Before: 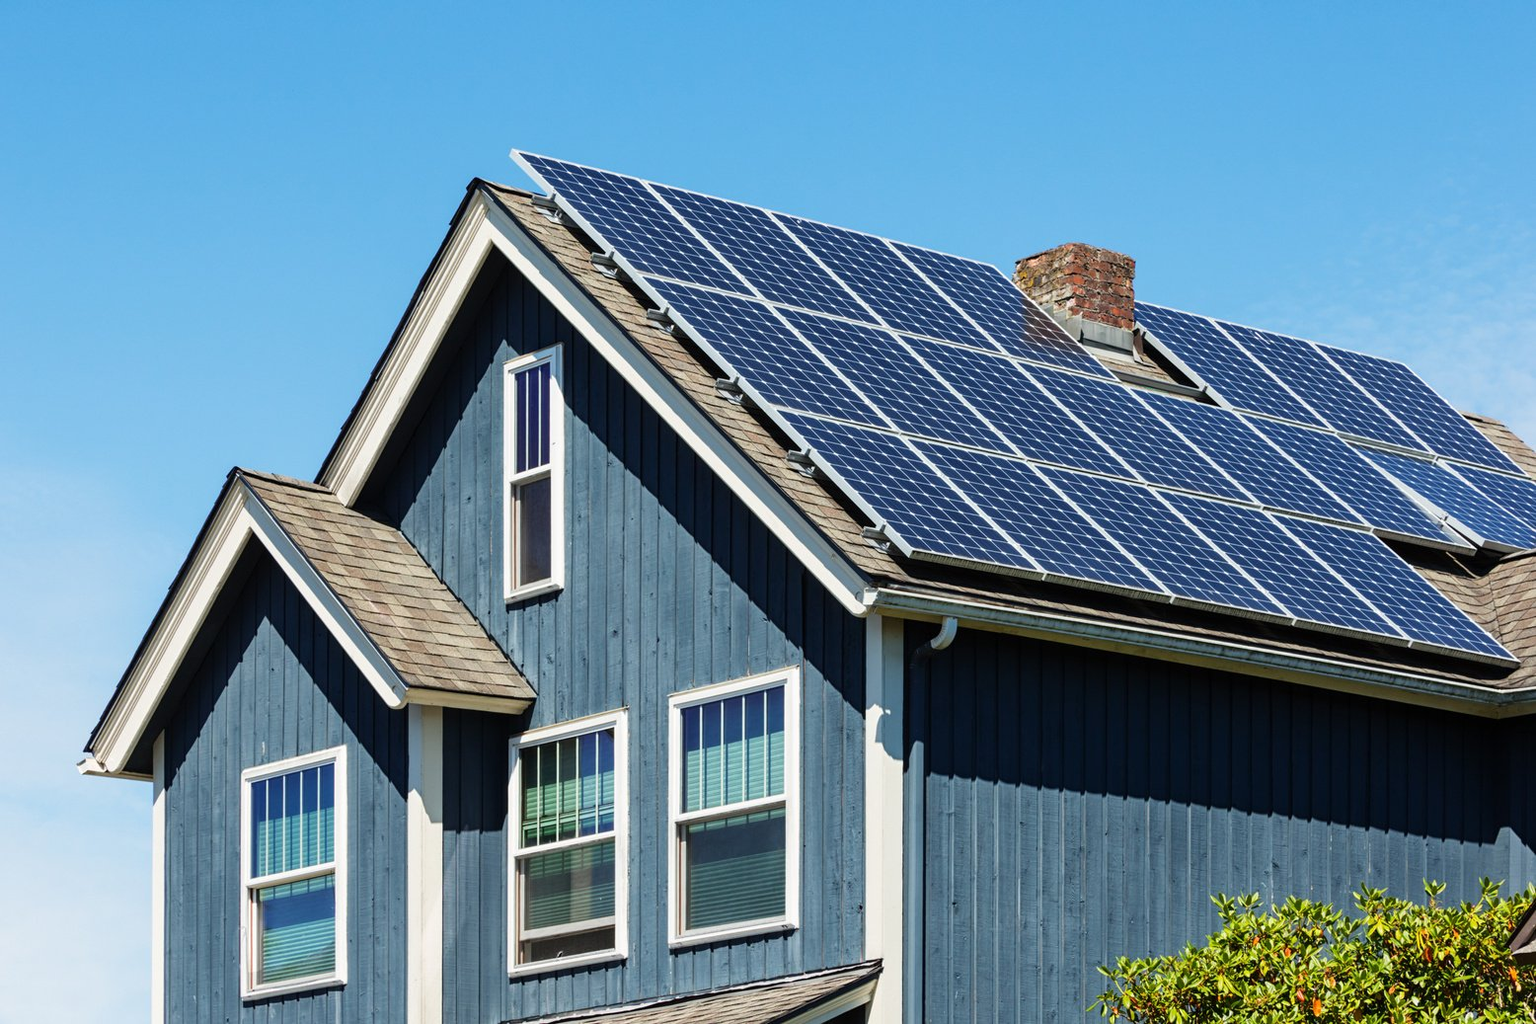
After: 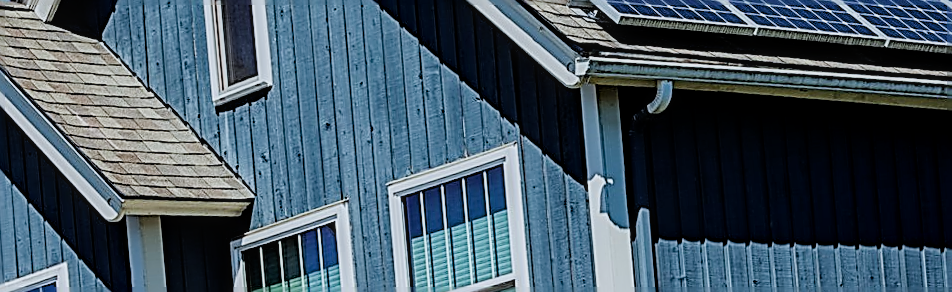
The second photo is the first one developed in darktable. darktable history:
sharpen: amount 1.861
color calibration: illuminant custom, x 0.368, y 0.373, temperature 4330.32 K
local contrast: on, module defaults
crop: left 18.091%, top 51.13%, right 17.525%, bottom 16.85%
rotate and perspective: rotation -5°, crop left 0.05, crop right 0.952, crop top 0.11, crop bottom 0.89
contrast brightness saturation: saturation -0.05
filmic rgb: black relative exposure -7.65 EV, white relative exposure 4.56 EV, hardness 3.61
haze removal: compatibility mode true, adaptive false
